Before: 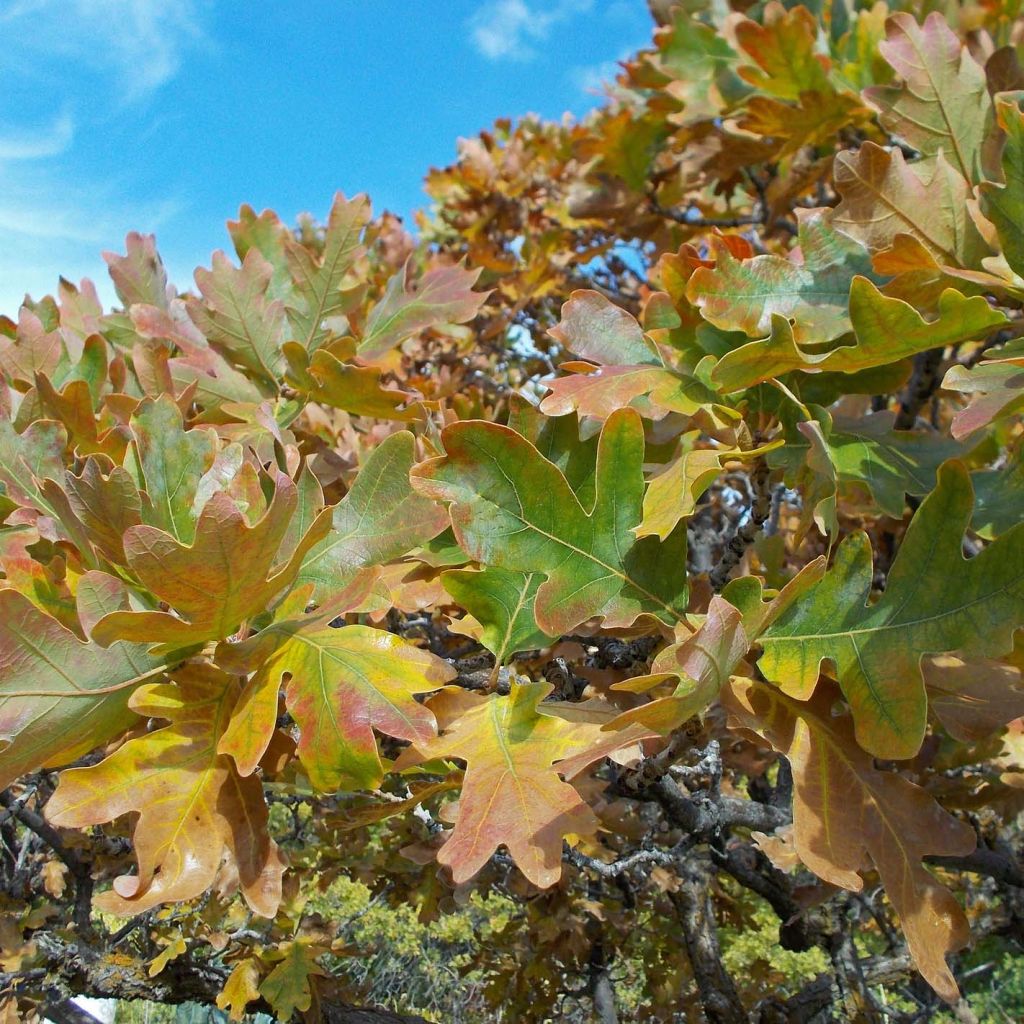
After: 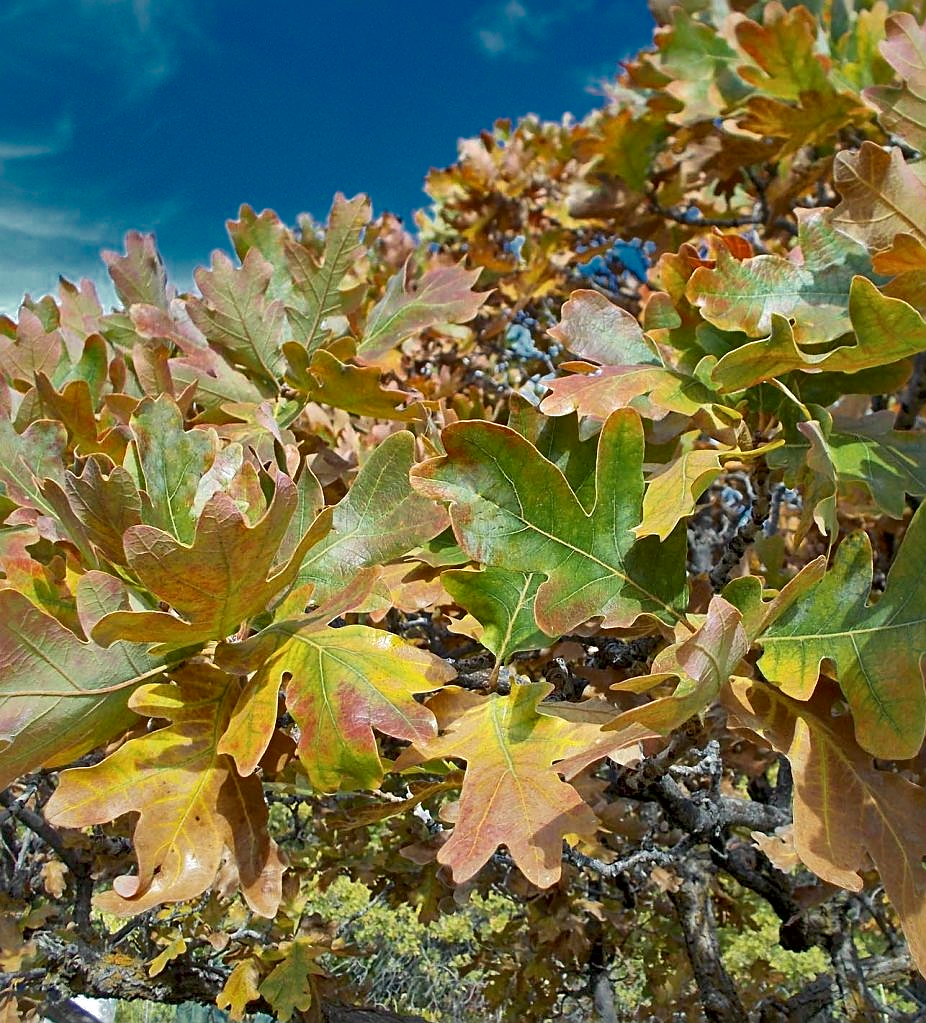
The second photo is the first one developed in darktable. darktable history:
crop: right 9.474%, bottom 0.04%
tone equalizer: edges refinement/feathering 500, mask exposure compensation -1.57 EV, preserve details no
color zones: curves: ch0 [(0, 0.497) (0.143, 0.5) (0.286, 0.5) (0.429, 0.483) (0.571, 0.116) (0.714, -0.006) (0.857, 0.28) (1, 0.497)]
local contrast: mode bilateral grid, contrast 25, coarseness 59, detail 151%, midtone range 0.2
sharpen: on, module defaults
shadows and highlights: on, module defaults
